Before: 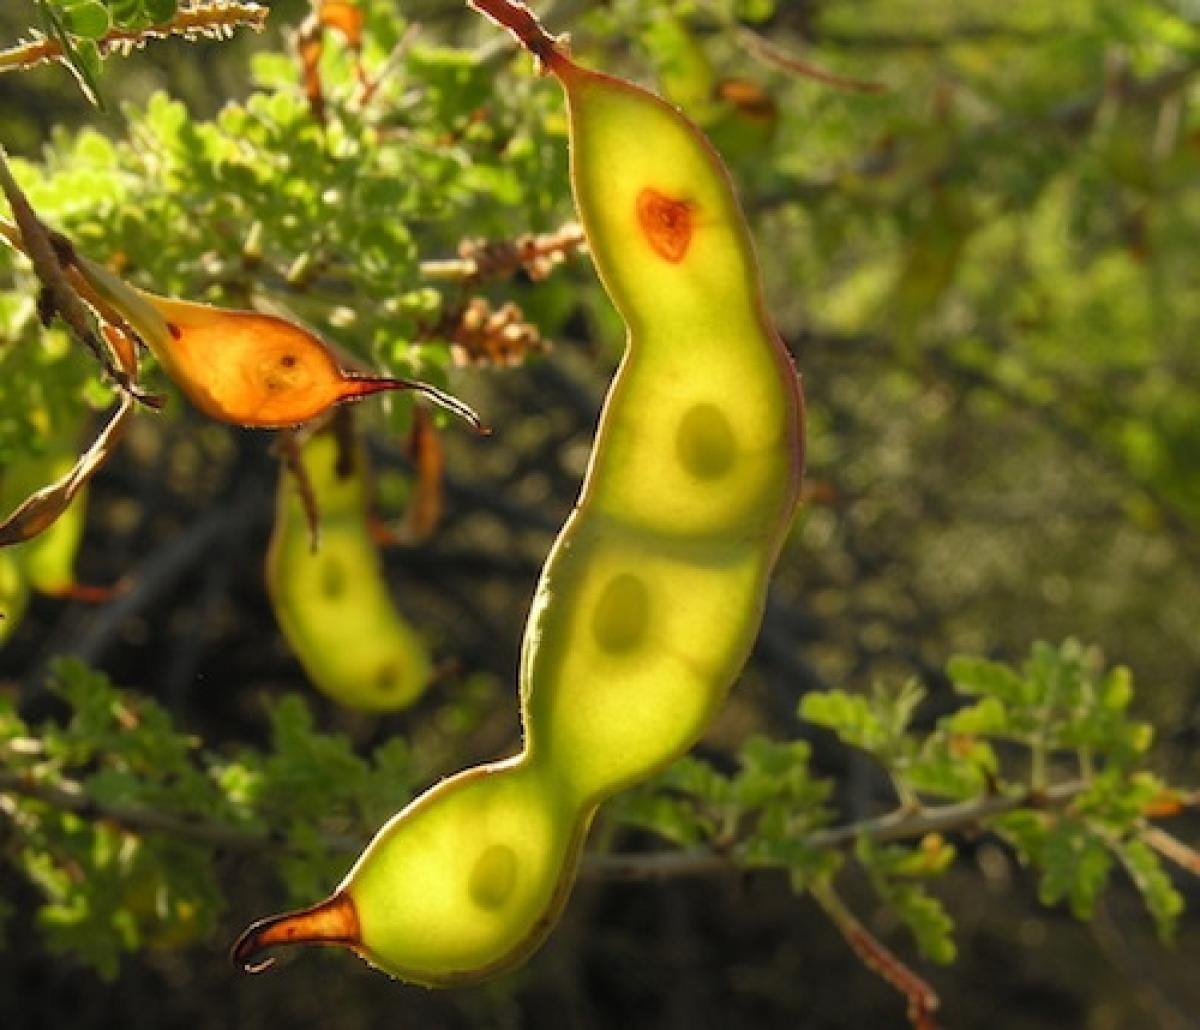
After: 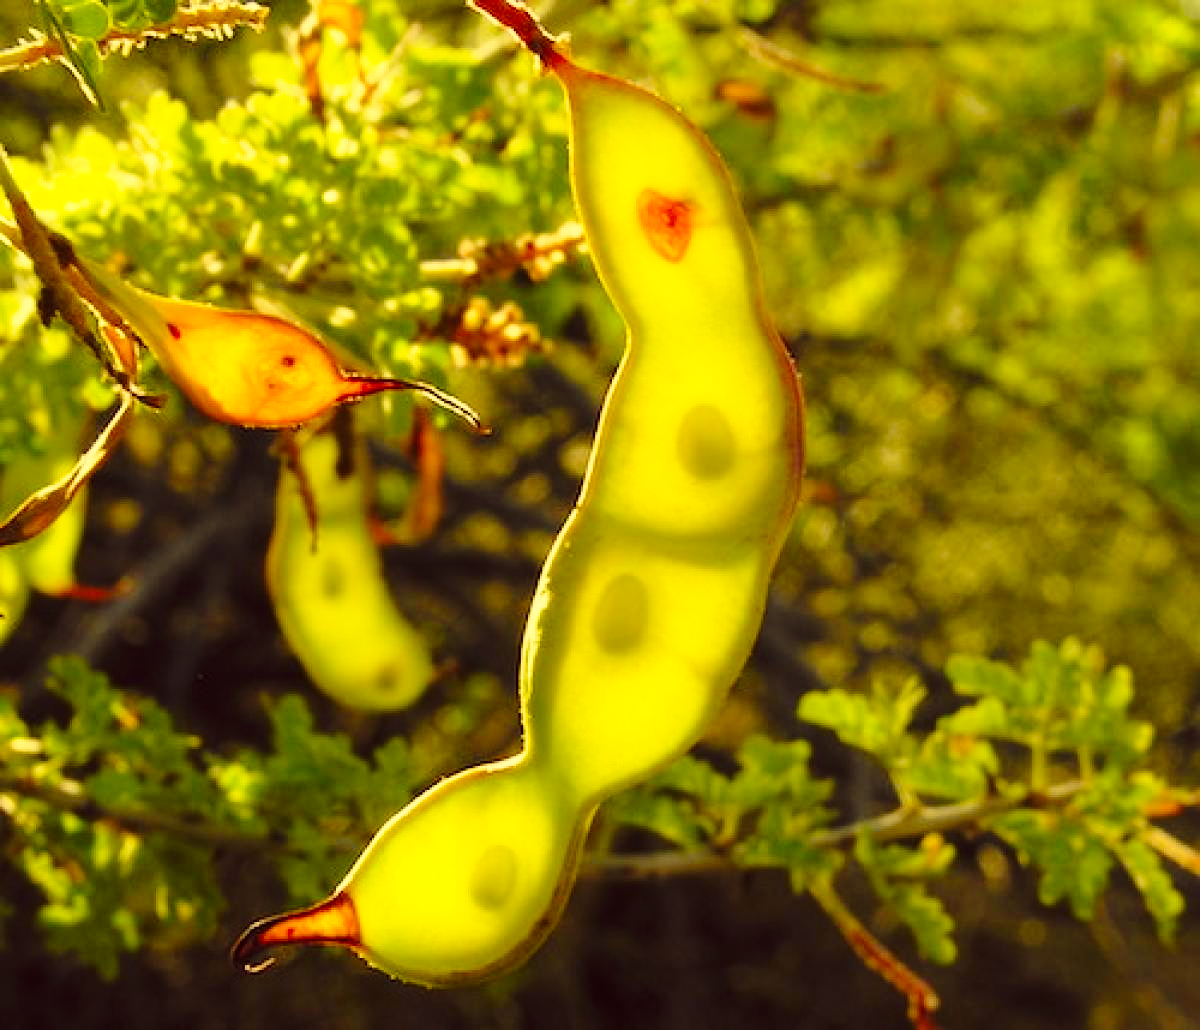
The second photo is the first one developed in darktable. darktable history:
base curve: curves: ch0 [(0, 0) (0.028, 0.03) (0.121, 0.232) (0.46, 0.748) (0.859, 0.968) (1, 1)], preserve colors none
color correction: highlights a* -0.352, highlights b* 39.94, shadows a* 9.48, shadows b* -0.515
